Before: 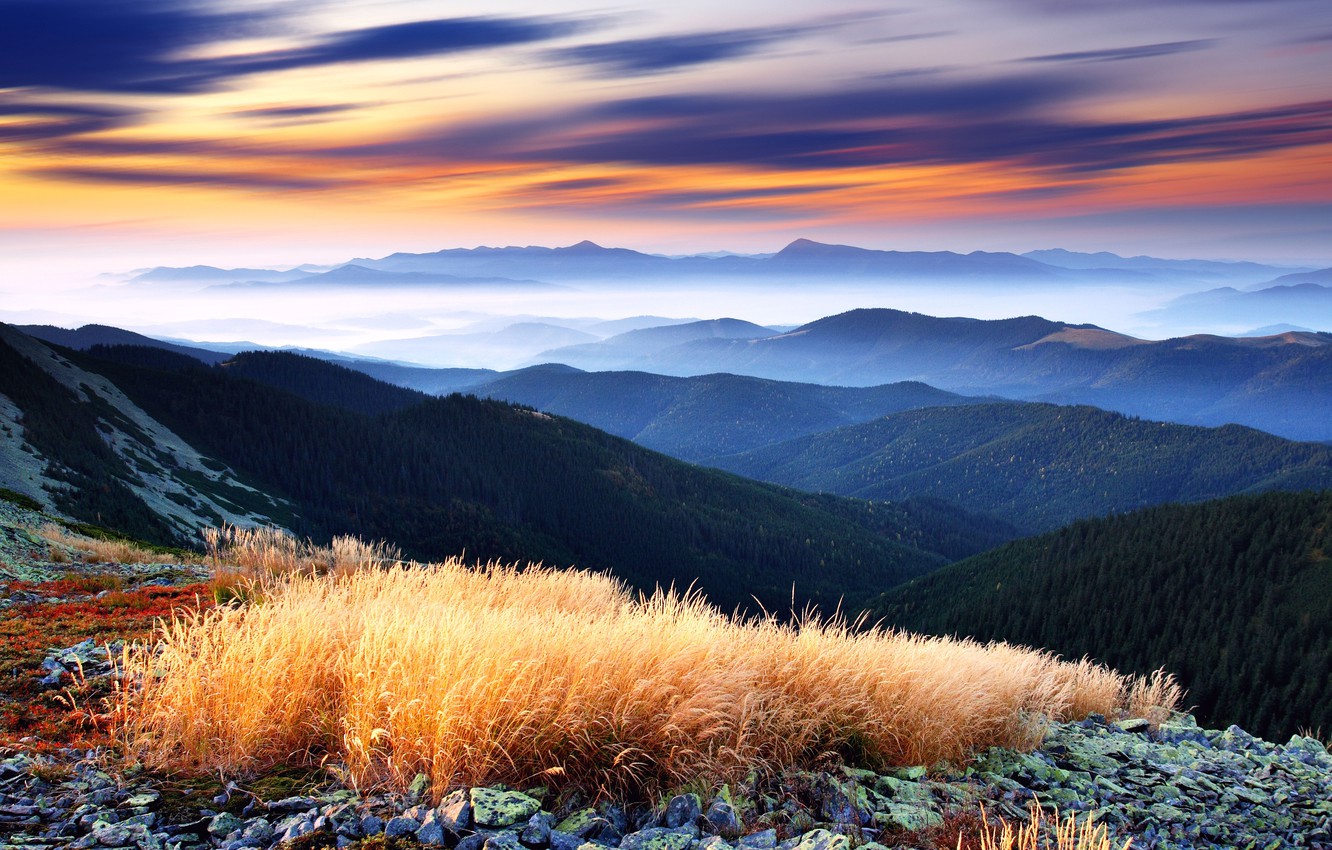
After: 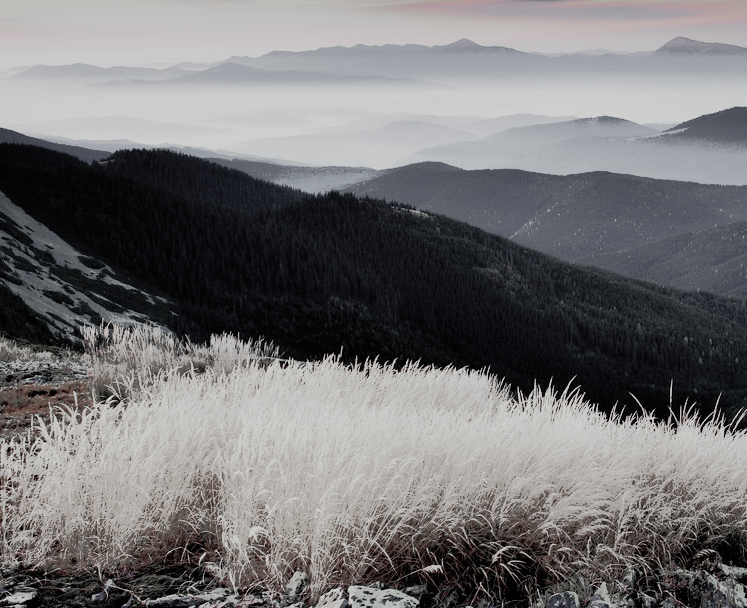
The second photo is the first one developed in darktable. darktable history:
crop: left 9.203%, top 23.809%, right 34.706%, bottom 4.636%
shadows and highlights: on, module defaults
color zones: curves: ch1 [(0, 0.34) (0.143, 0.164) (0.286, 0.152) (0.429, 0.176) (0.571, 0.173) (0.714, 0.188) (0.857, 0.199) (1, 0.34)], mix 33.6%
filmic rgb: black relative exposure -7.43 EV, white relative exposure 4.89 EV, threshold 5.98 EV, hardness 3.4, add noise in highlights 0.001, preserve chrominance no, color science v3 (2019), use custom middle-gray values true, contrast in highlights soft, enable highlight reconstruction true
tone curve: curves: ch0 [(0, 0) (0.003, 0.003) (0.011, 0.011) (0.025, 0.024) (0.044, 0.043) (0.069, 0.067) (0.1, 0.096) (0.136, 0.131) (0.177, 0.171) (0.224, 0.216) (0.277, 0.267) (0.335, 0.323) (0.399, 0.384) (0.468, 0.451) (0.543, 0.678) (0.623, 0.734) (0.709, 0.795) (0.801, 0.859) (0.898, 0.928) (1, 1)], color space Lab, independent channels, preserve colors none
